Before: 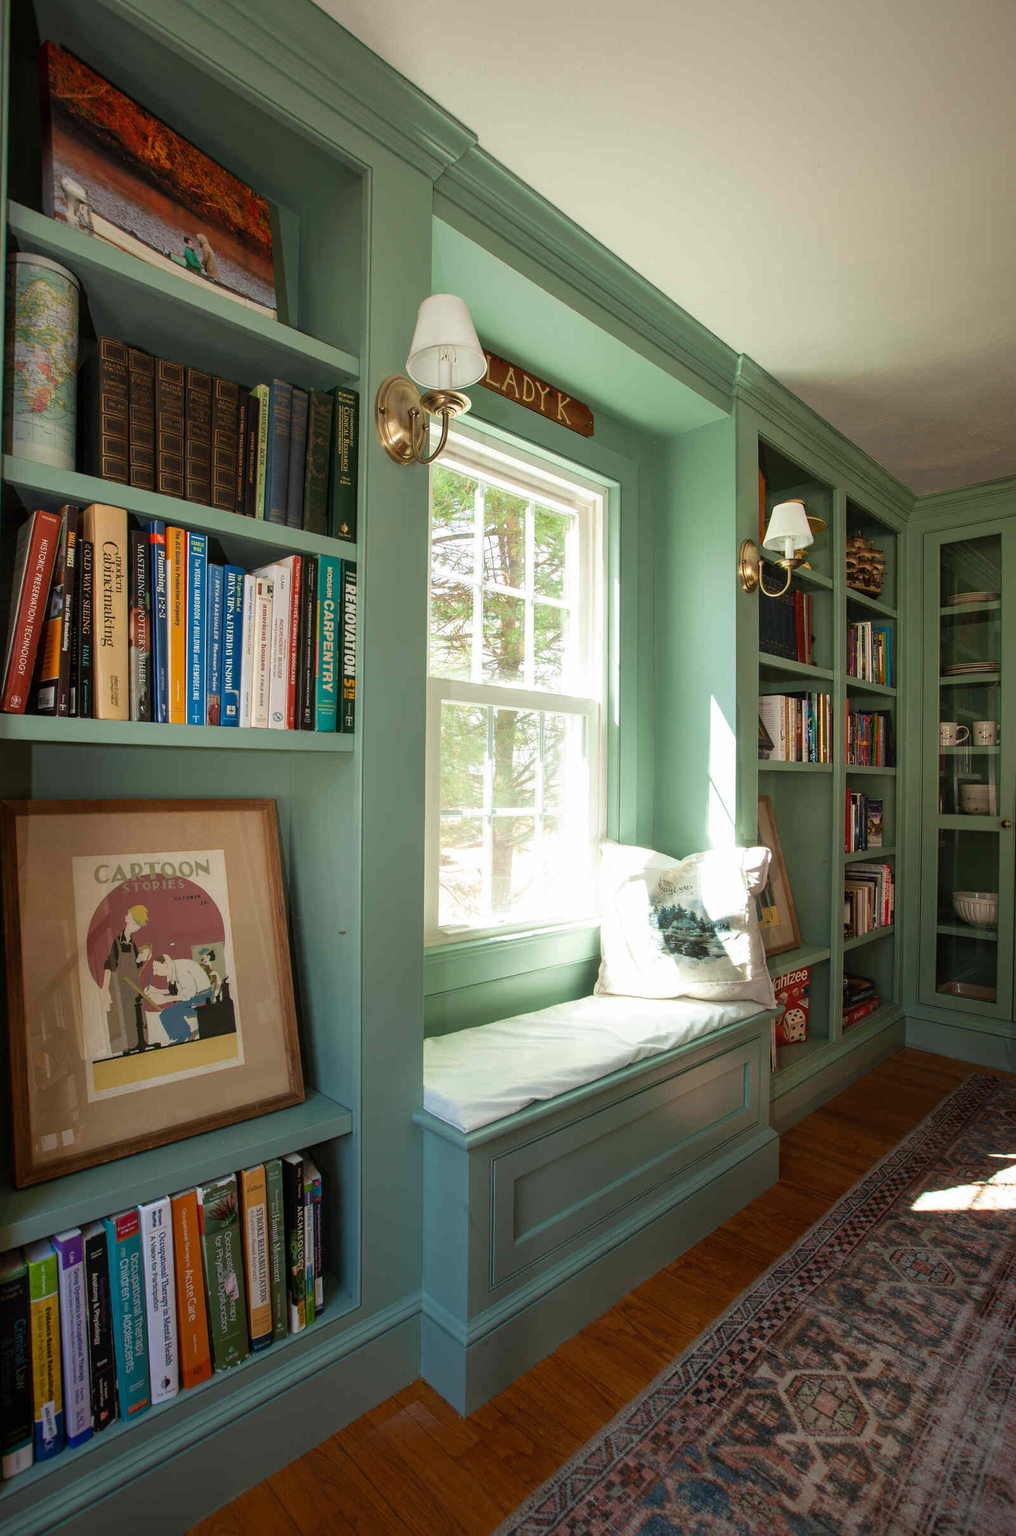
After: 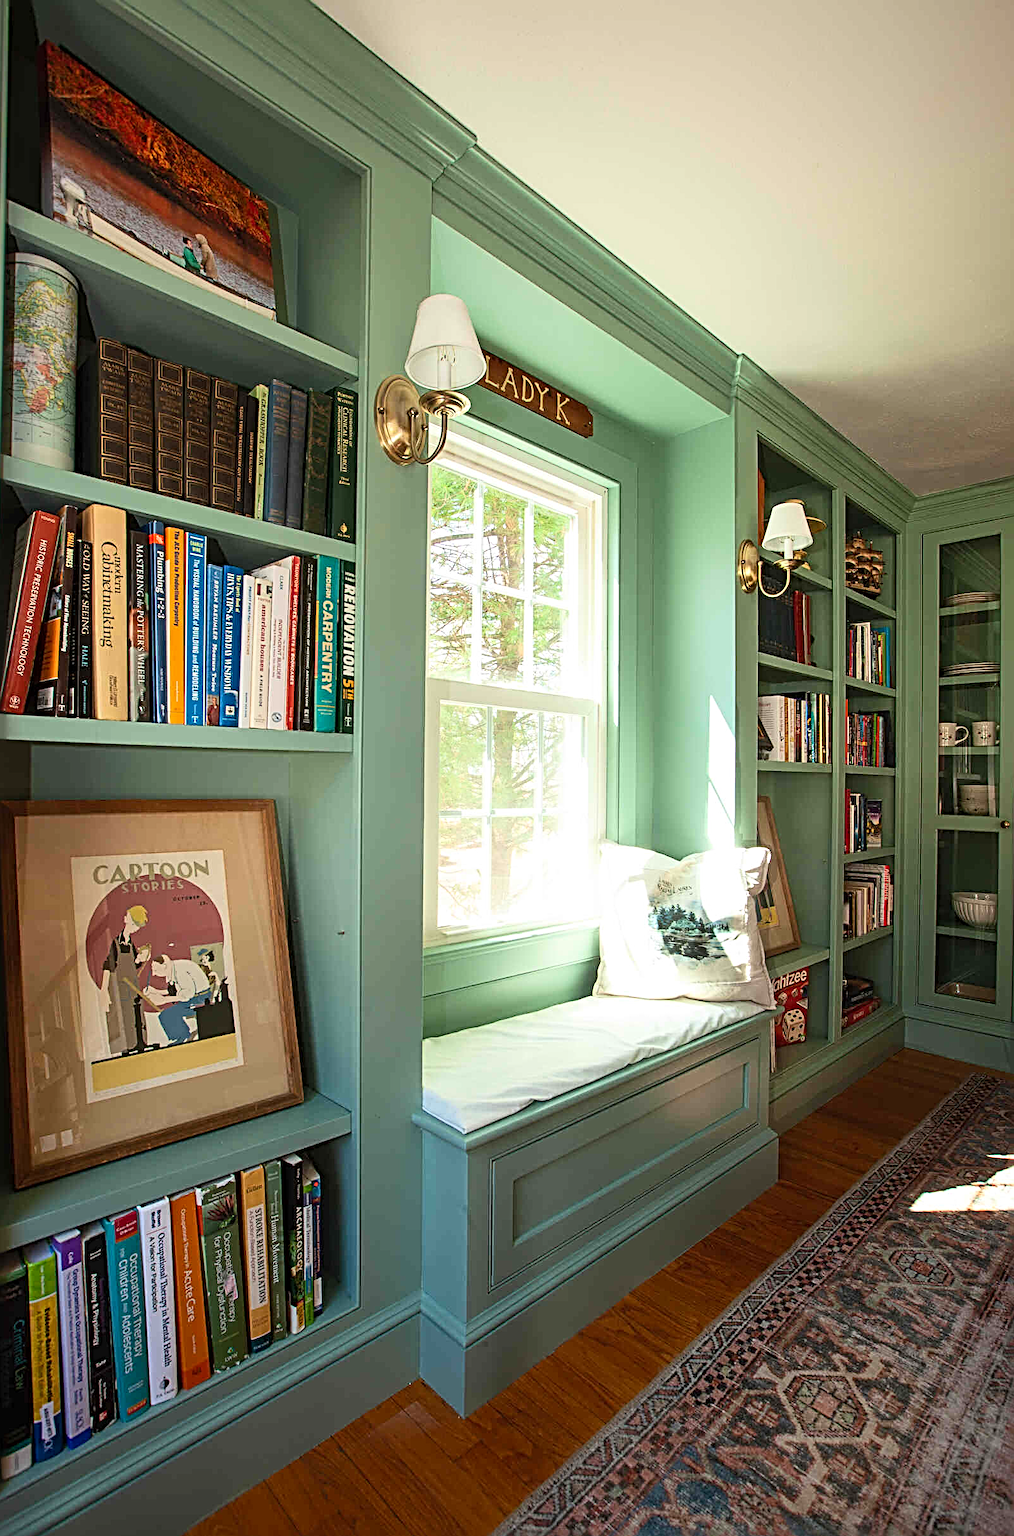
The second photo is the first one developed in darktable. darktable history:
sharpen: radius 3.705, amount 0.921
crop and rotate: left 0.176%, bottom 0.01%
contrast brightness saturation: contrast 0.202, brightness 0.166, saturation 0.216
